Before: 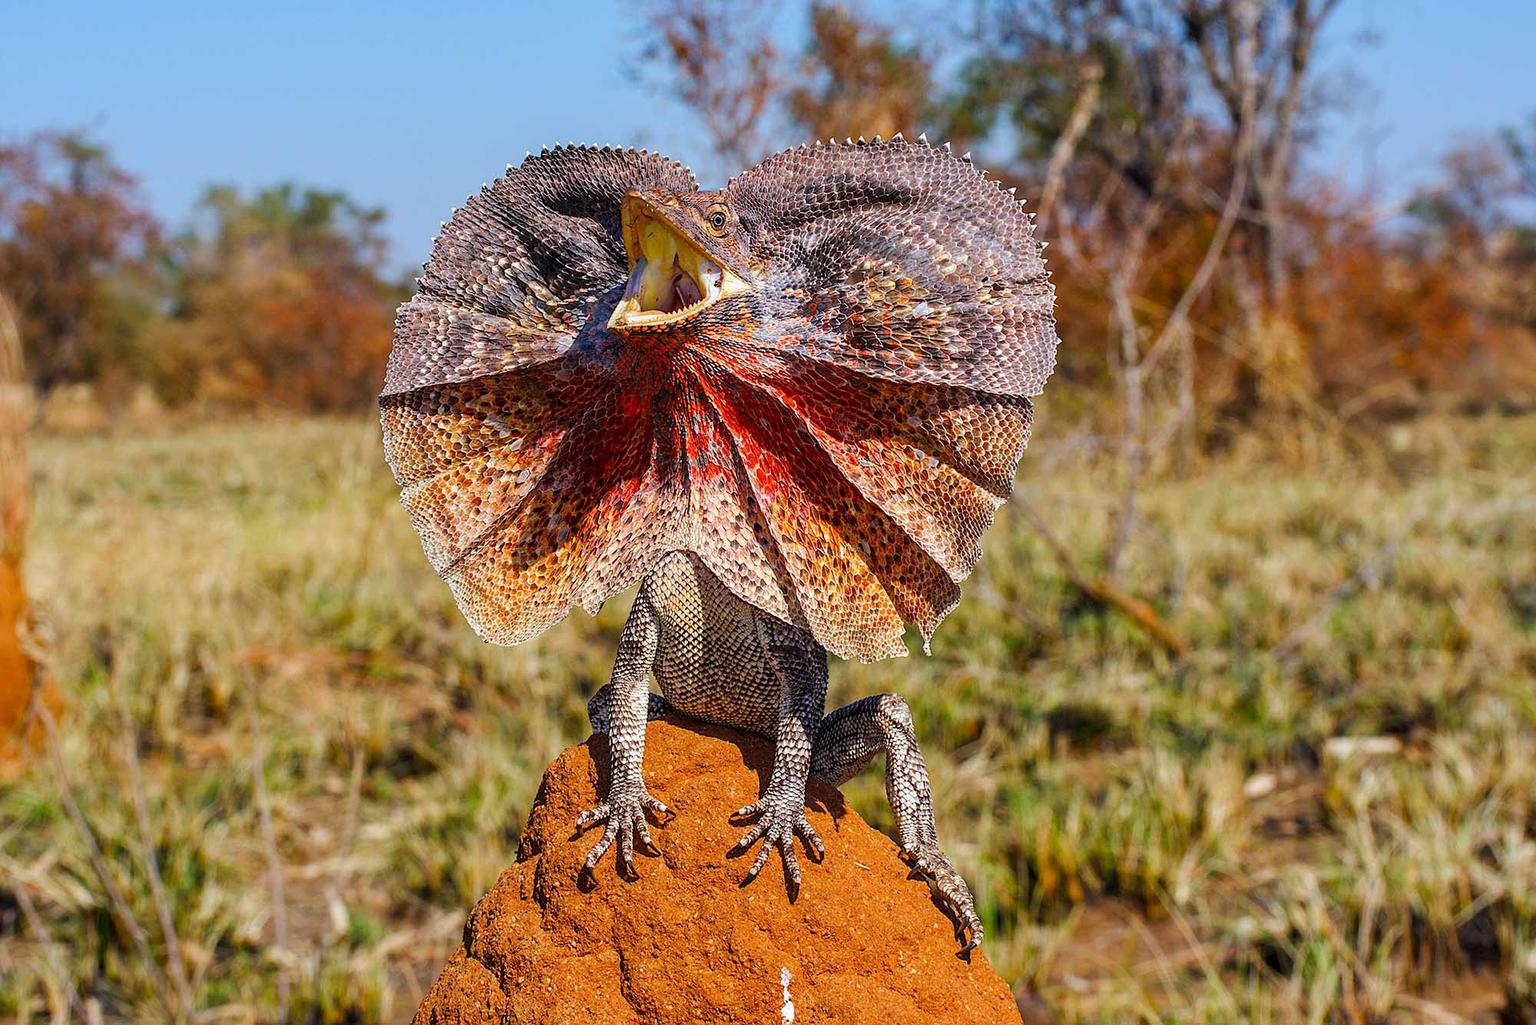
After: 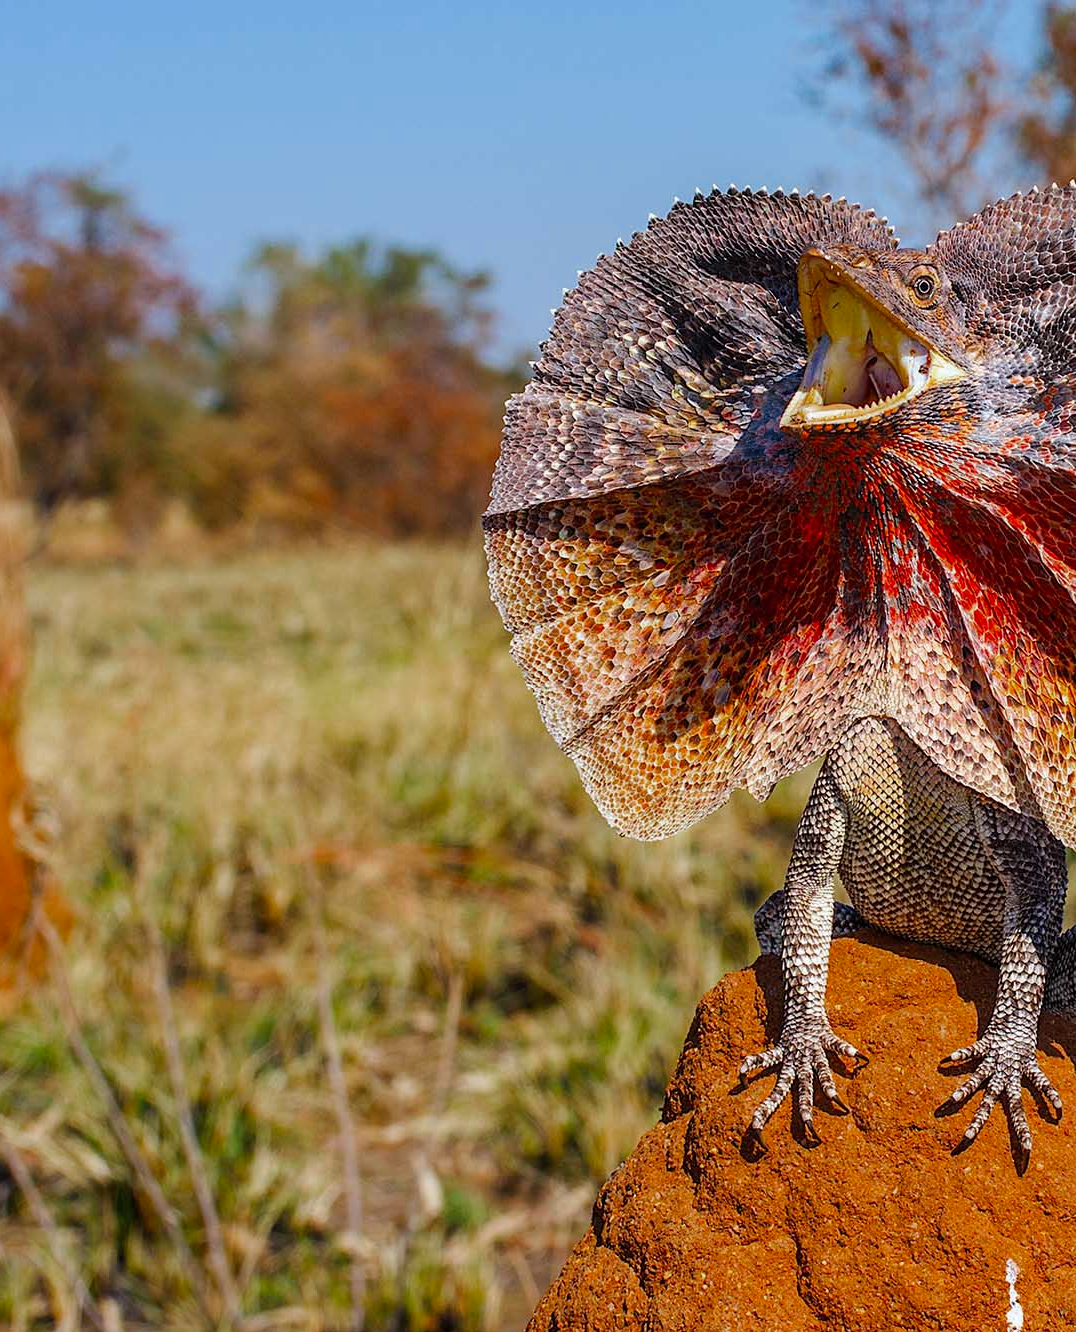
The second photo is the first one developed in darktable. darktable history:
crop: left 0.587%, right 45.588%, bottom 0.086%
color zones: curves: ch0 [(0, 0.444) (0.143, 0.442) (0.286, 0.441) (0.429, 0.441) (0.571, 0.441) (0.714, 0.441) (0.857, 0.442) (1, 0.444)]
